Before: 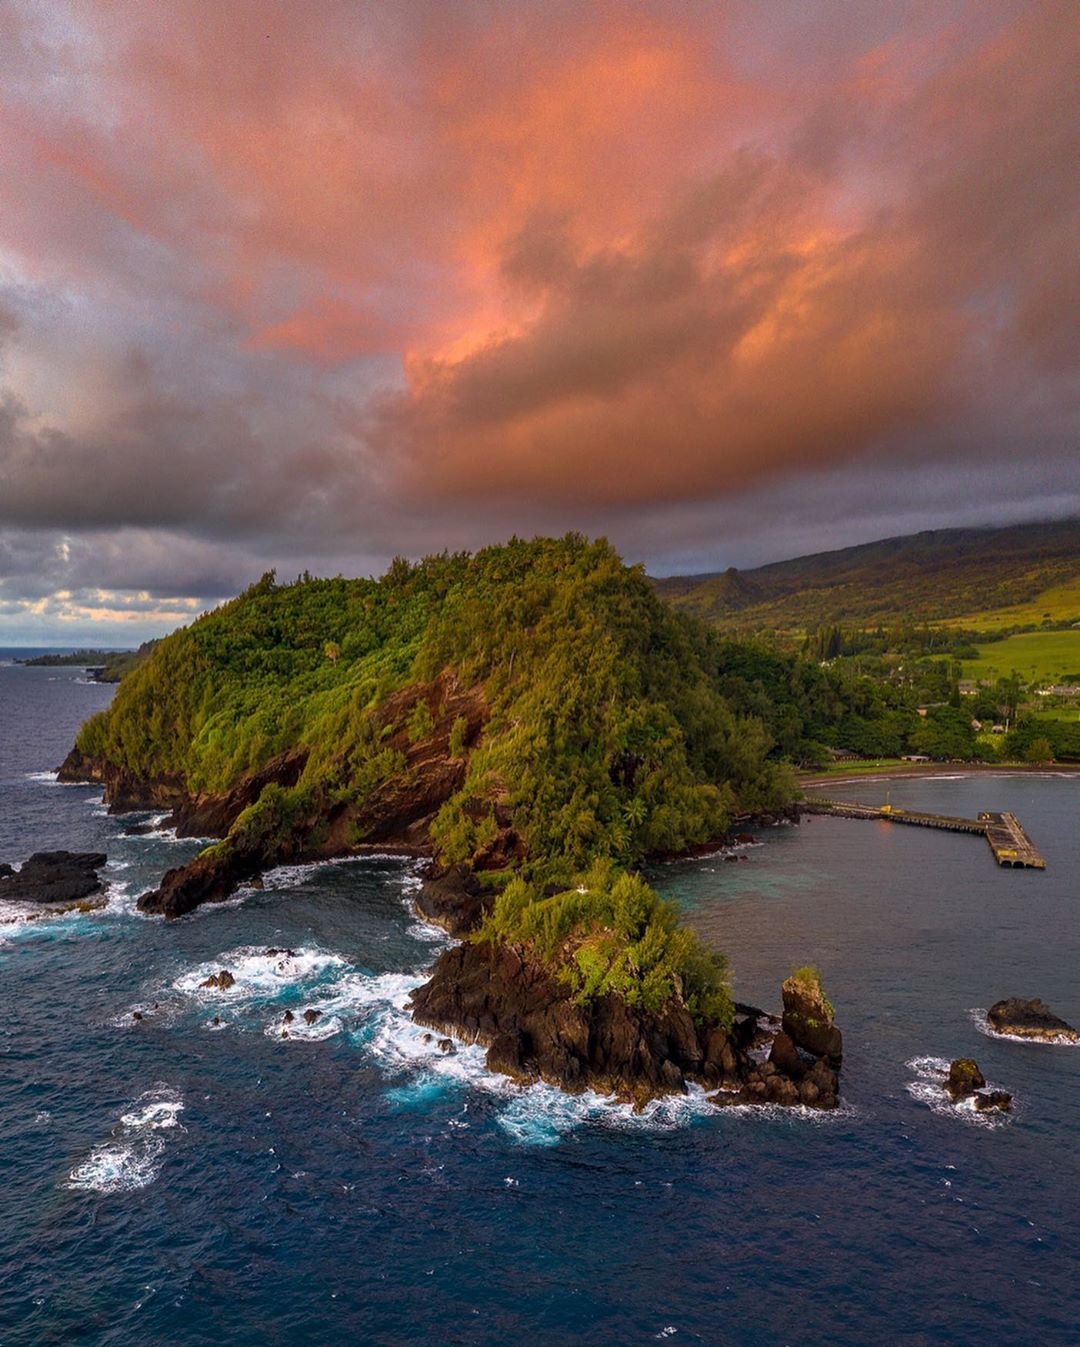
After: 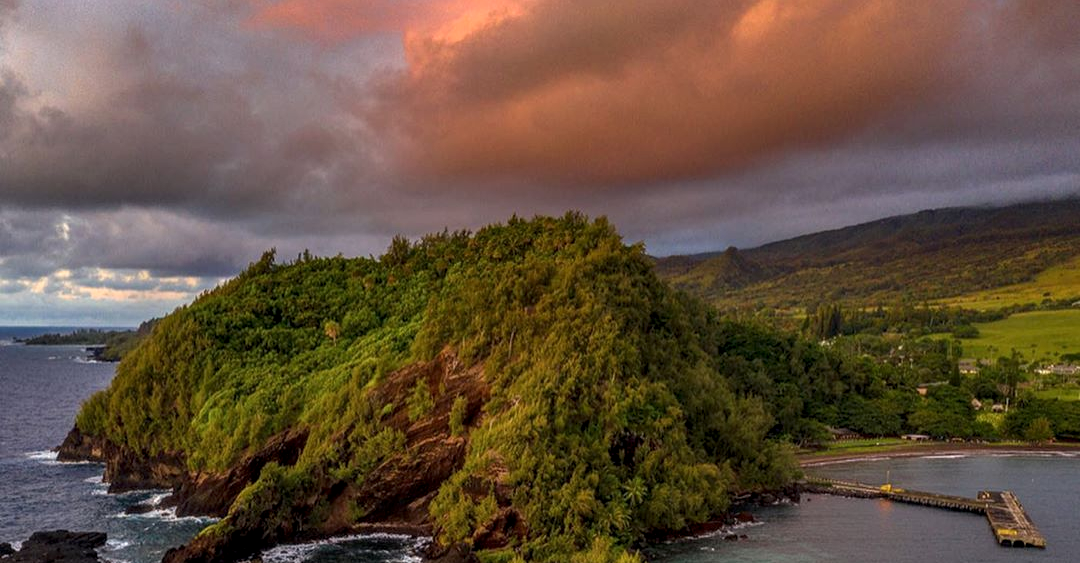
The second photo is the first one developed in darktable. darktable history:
local contrast: on, module defaults
crop and rotate: top 23.84%, bottom 34.294%
